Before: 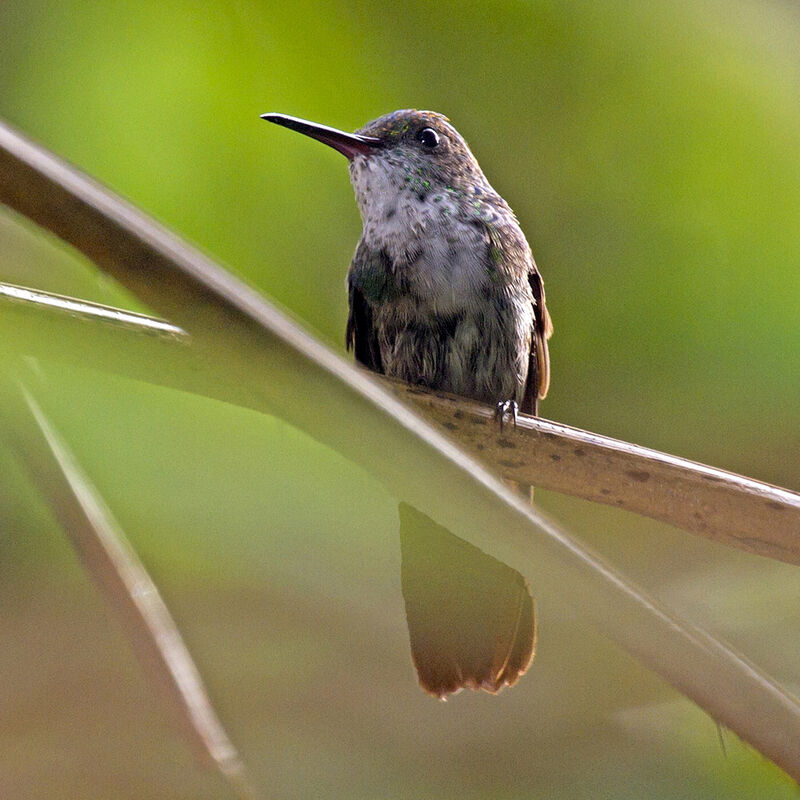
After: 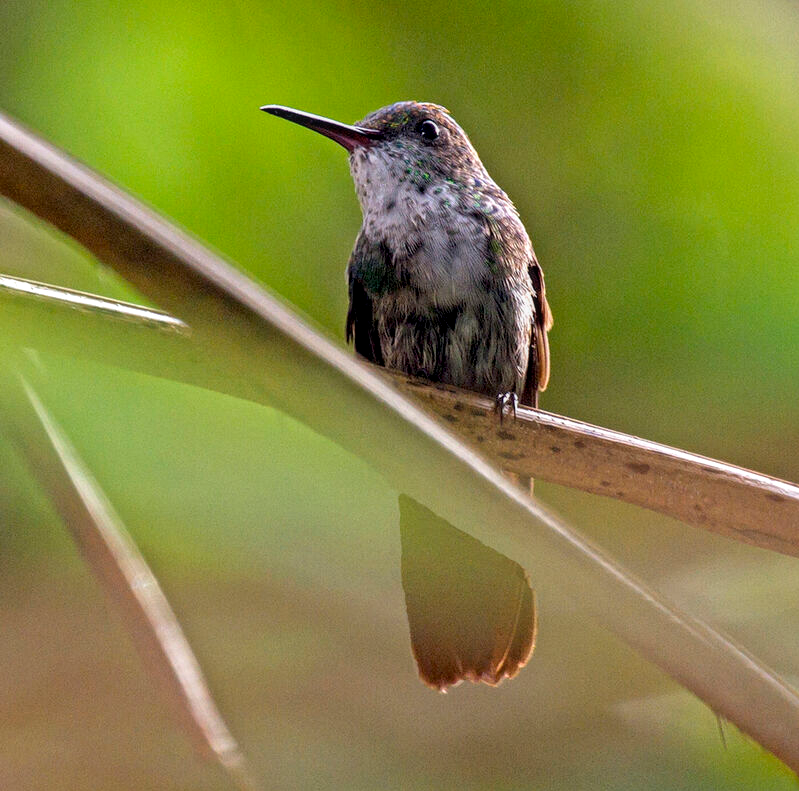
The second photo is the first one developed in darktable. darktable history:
local contrast: on, module defaults
crop: top 1.049%, right 0.001%
